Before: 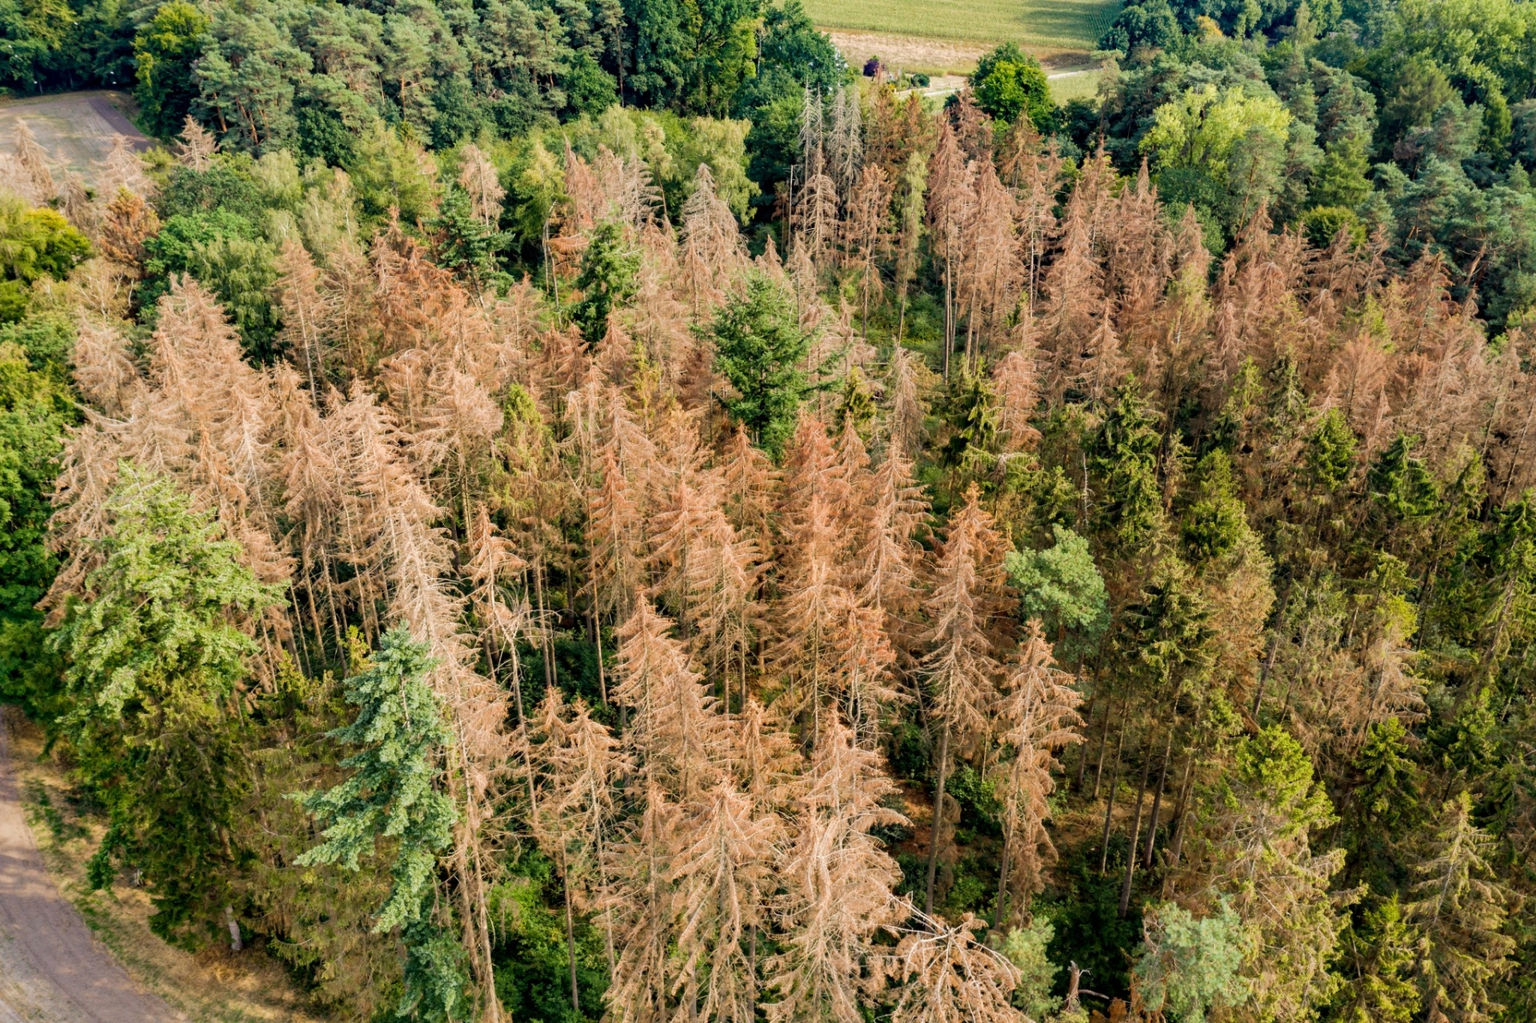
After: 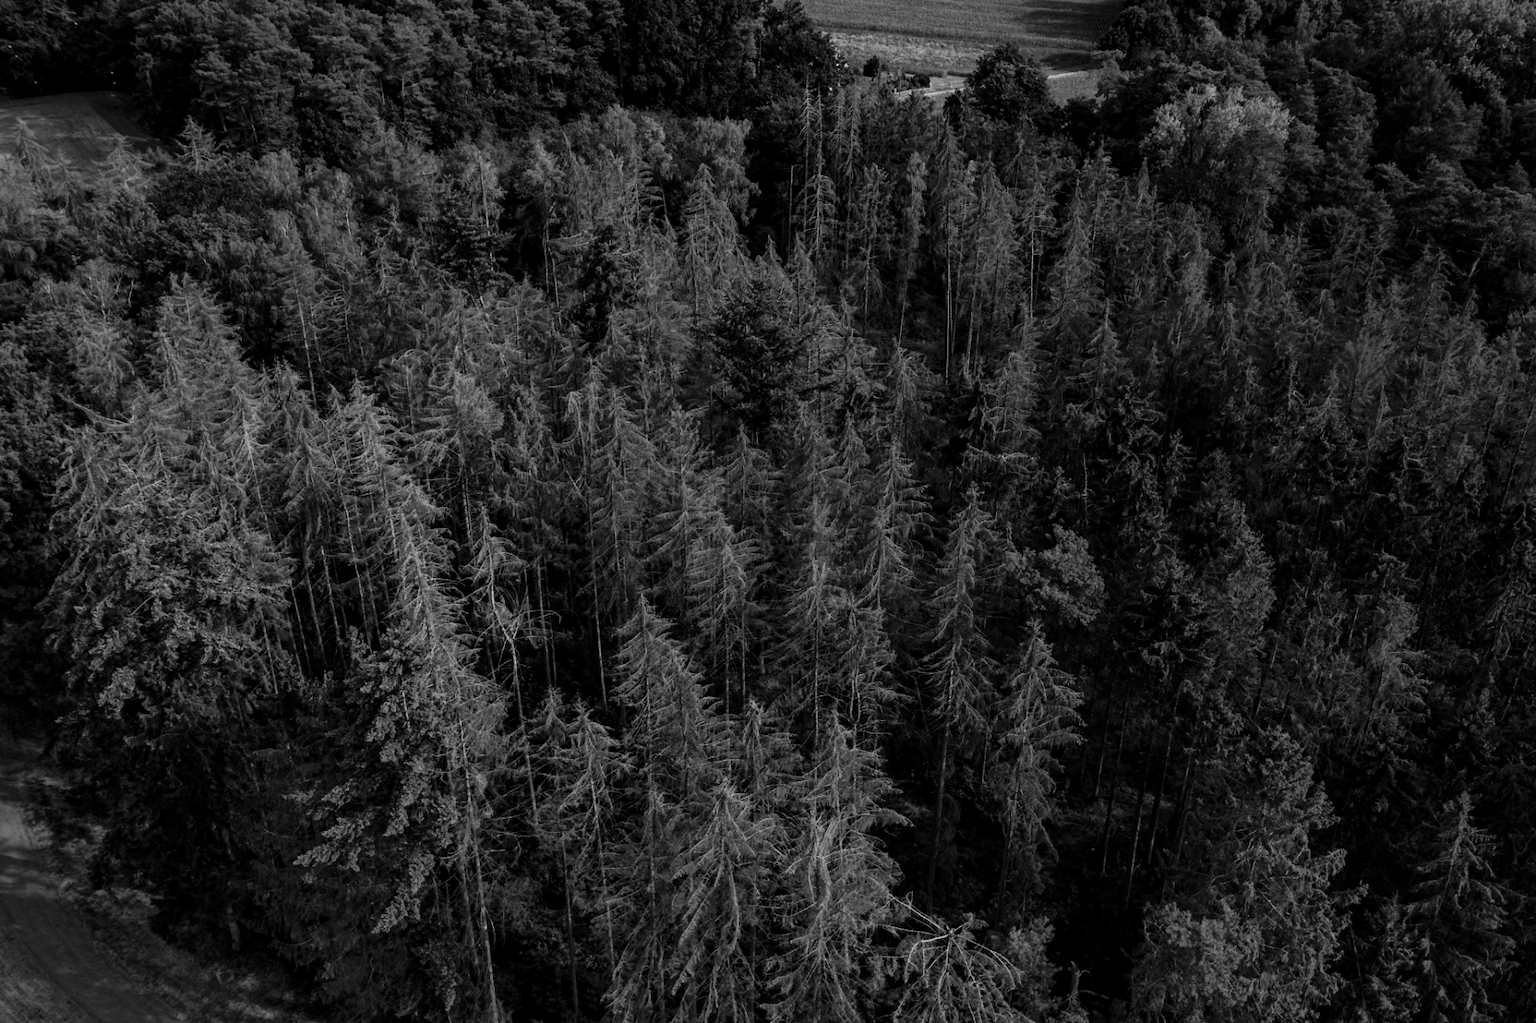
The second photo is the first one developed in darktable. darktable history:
contrast equalizer: y [[0.439, 0.44, 0.442, 0.457, 0.493, 0.498], [0.5 ×6], [0.5 ×6], [0 ×6], [0 ×6]], mix 0.59
contrast brightness saturation: contrast 0.02, brightness -1, saturation -1
